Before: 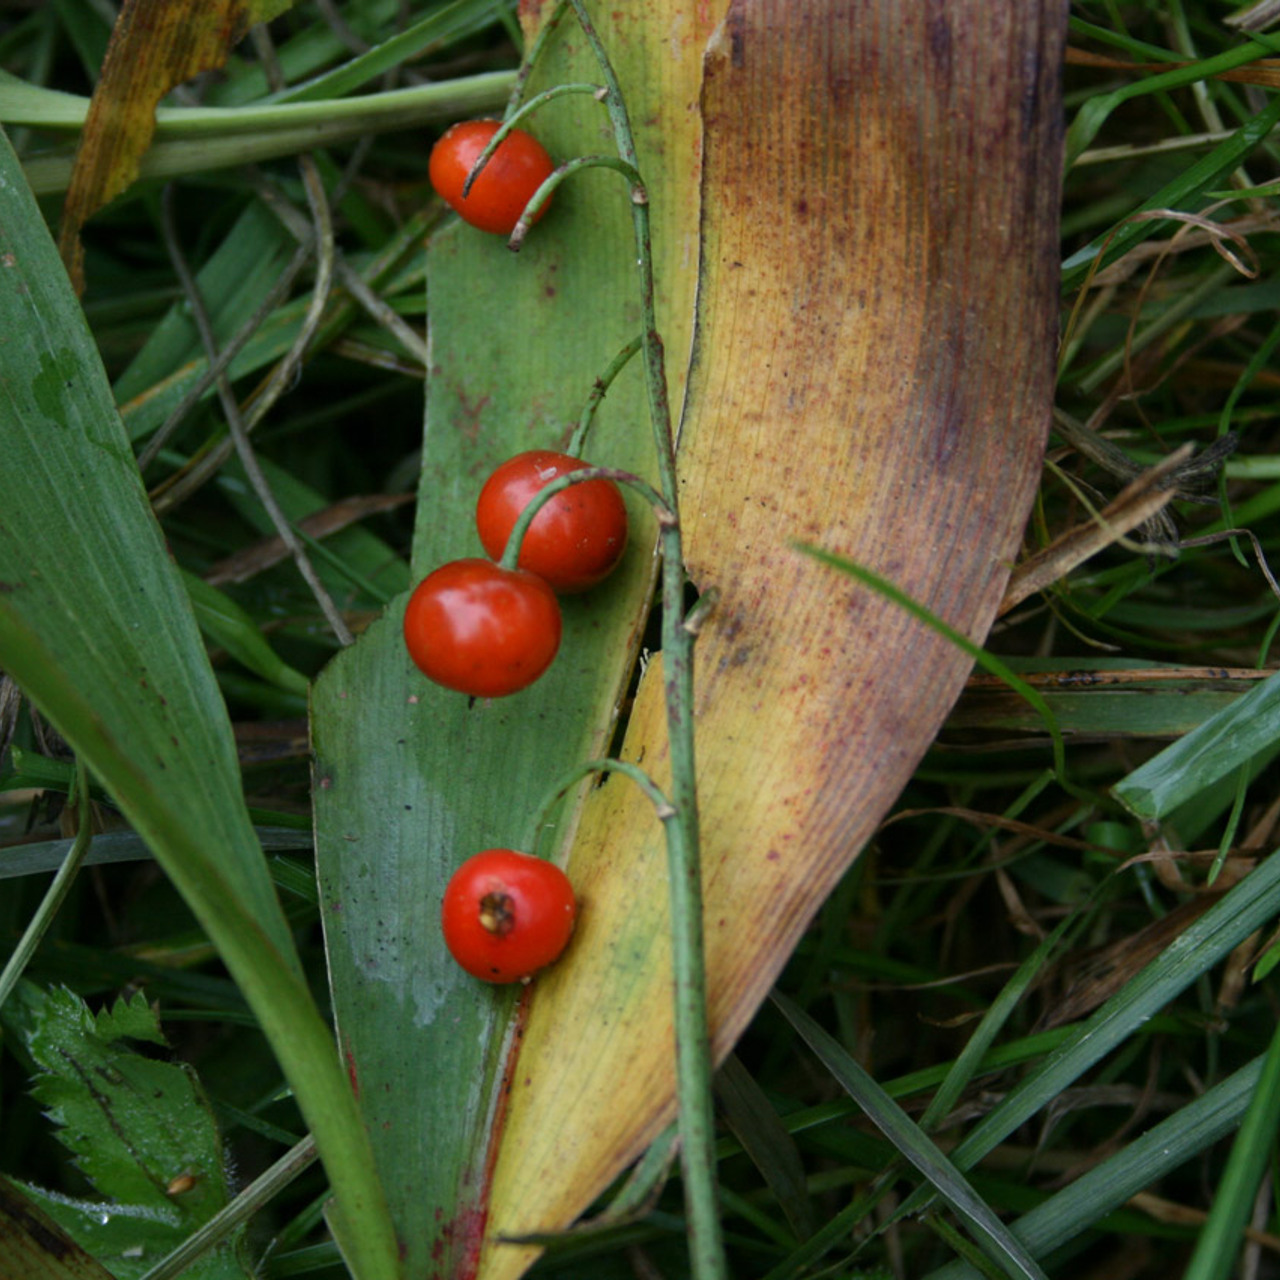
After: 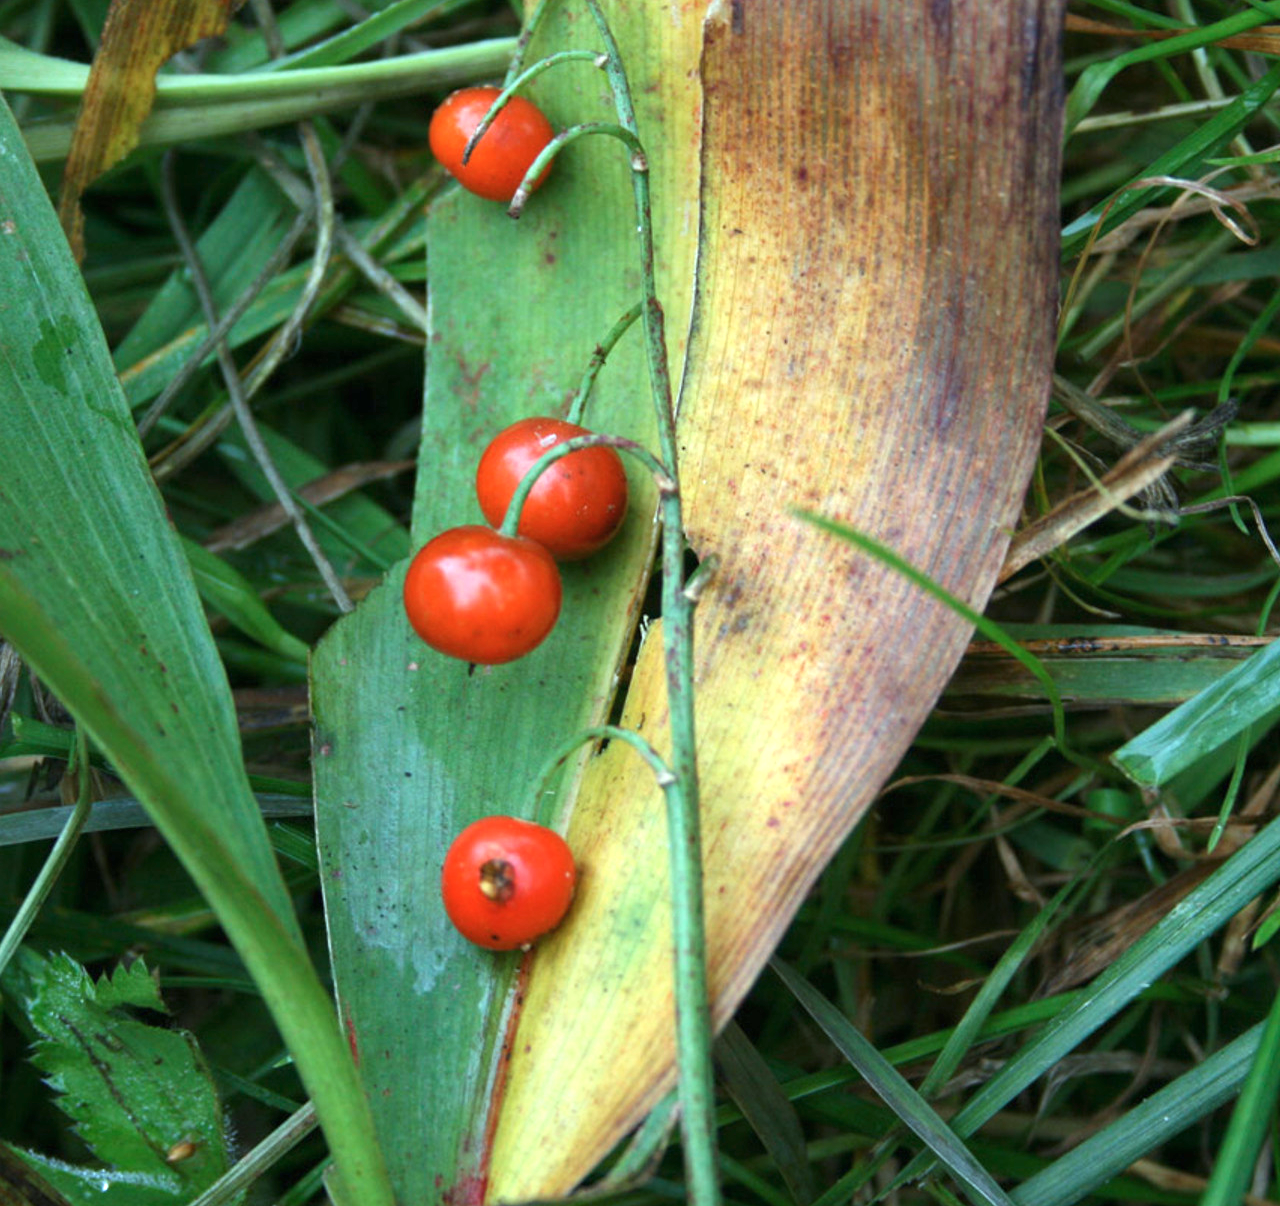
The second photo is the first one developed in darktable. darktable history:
crop and rotate: top 2.633%, bottom 3.101%
exposure: black level correction 0, exposure 1.107 EV, compensate highlight preservation false
color correction: highlights a* -10.23, highlights b* -10.17
